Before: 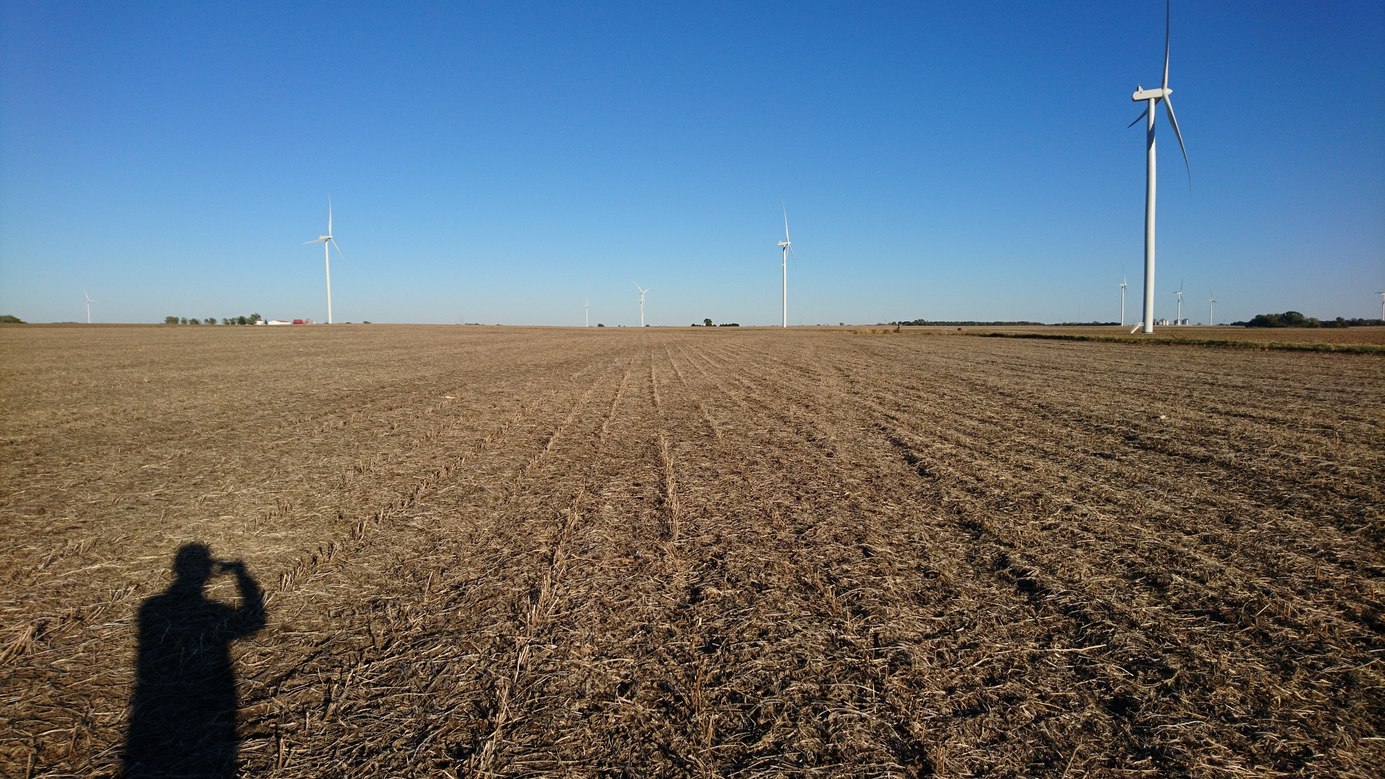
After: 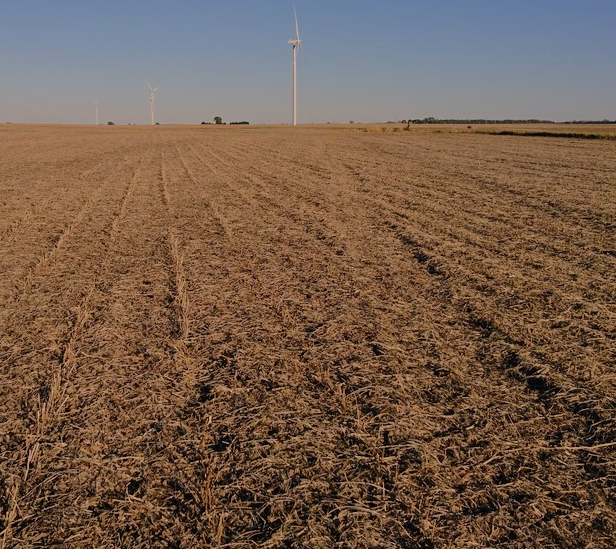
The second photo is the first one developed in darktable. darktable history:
tone equalizer: -8 EV -0.017 EV, -7 EV 0.029 EV, -6 EV -0.006 EV, -5 EV 0.005 EV, -4 EV -0.035 EV, -3 EV -0.241 EV, -2 EV -0.691 EV, -1 EV -0.958 EV, +0 EV -0.999 EV, edges refinement/feathering 500, mask exposure compensation -1.57 EV, preserve details no
color correction: highlights a* 11.86, highlights b* 11.62
crop: left 35.386%, top 26.054%, right 20.098%, bottom 3.411%
